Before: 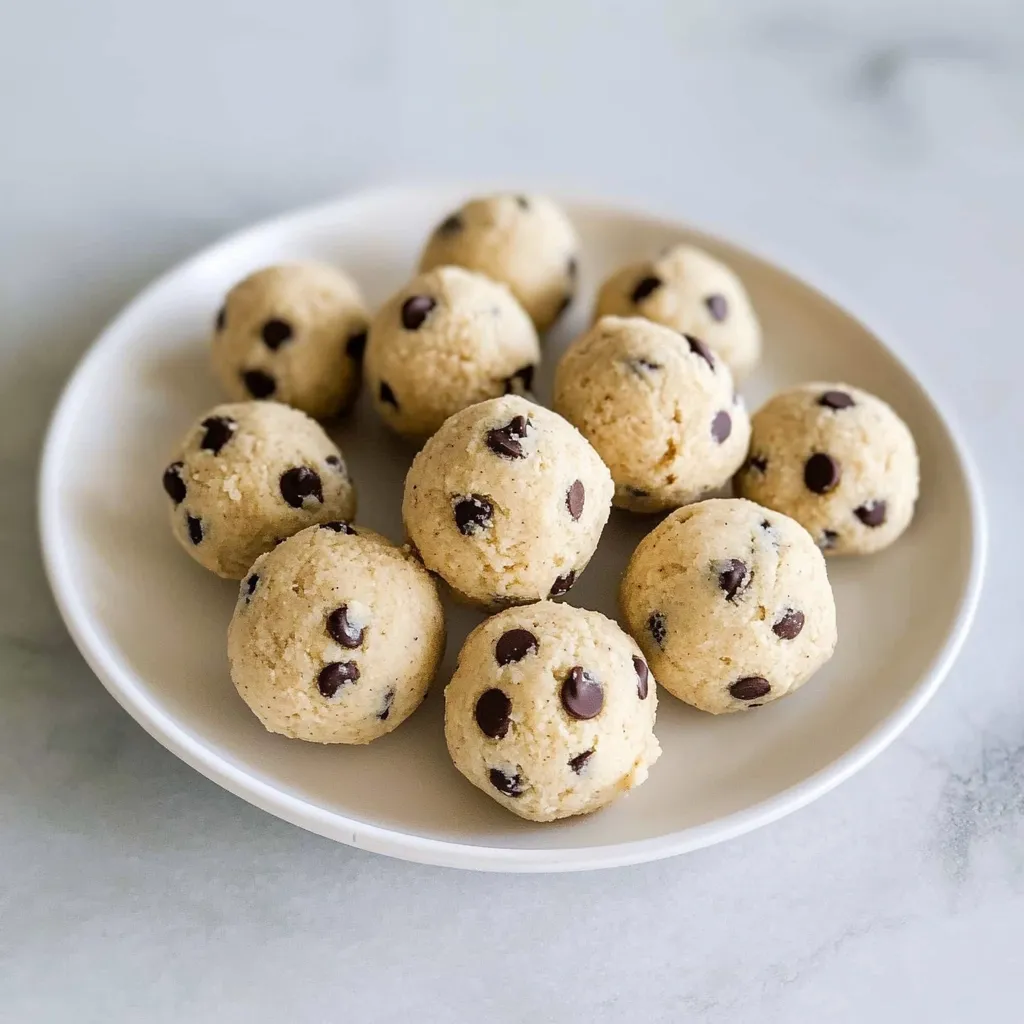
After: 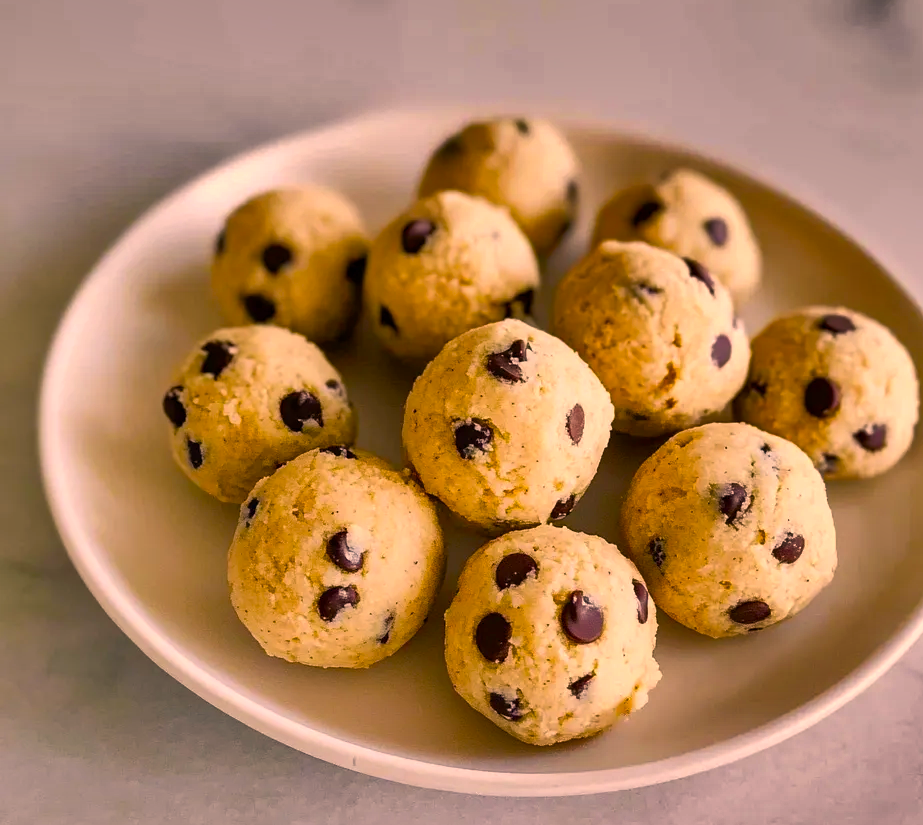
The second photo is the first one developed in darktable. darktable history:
shadows and highlights: shadows 24.59, highlights -76.53, soften with gaussian
crop: top 7.433%, right 9.824%, bottom 11.922%
color balance rgb: power › hue 71.13°, highlights gain › chroma 2.996%, highlights gain › hue 54.57°, perceptual saturation grading › global saturation 35.942%, perceptual saturation grading › shadows 35.077%
color correction: highlights a* 11.4, highlights b* 12.35
